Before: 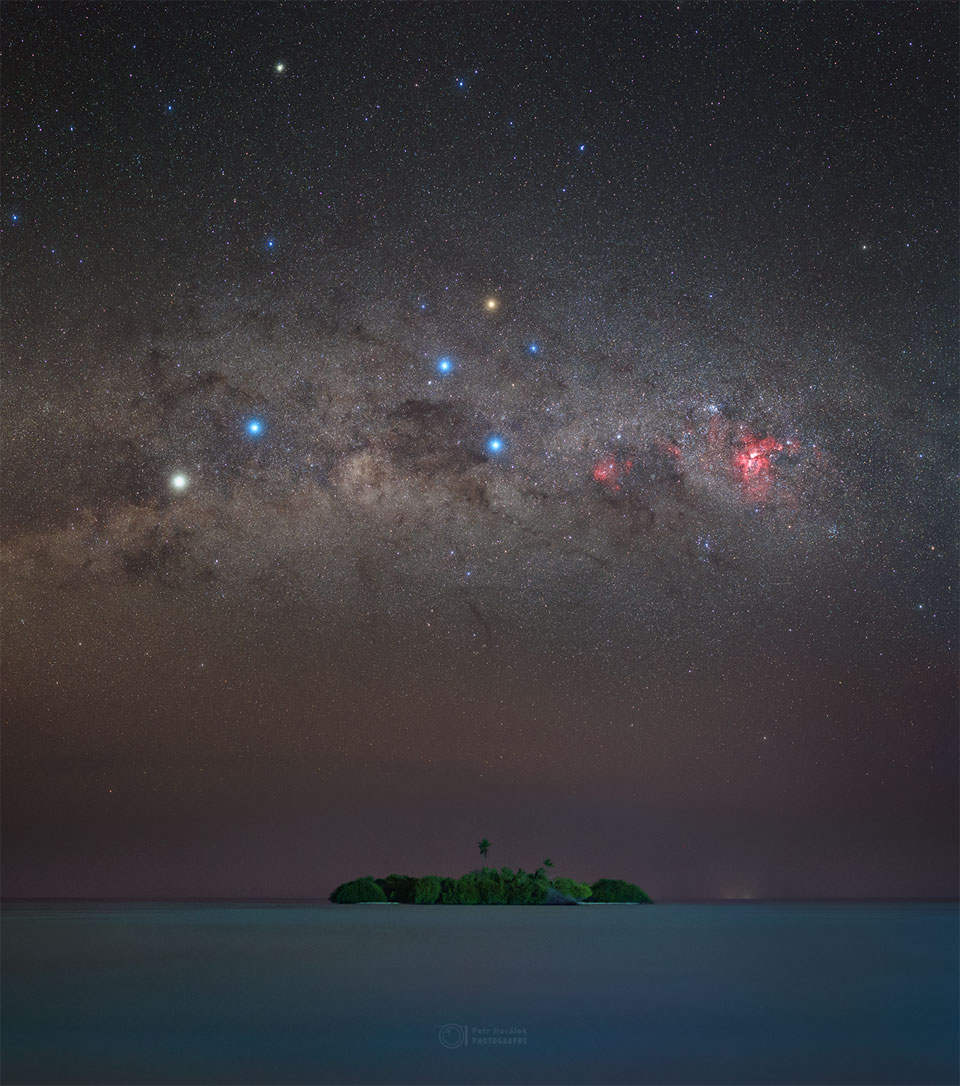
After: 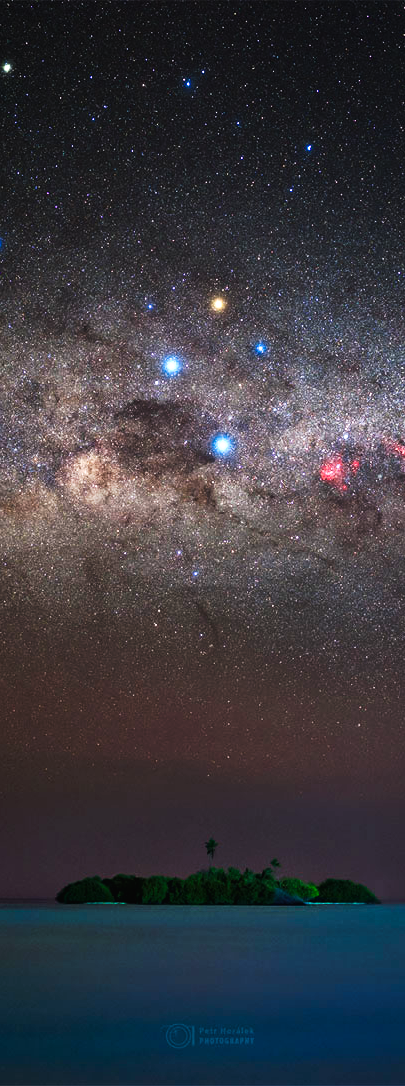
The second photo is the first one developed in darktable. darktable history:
tone curve: curves: ch0 [(0, 0) (0.003, 0.007) (0.011, 0.009) (0.025, 0.01) (0.044, 0.012) (0.069, 0.013) (0.1, 0.014) (0.136, 0.021) (0.177, 0.038) (0.224, 0.06) (0.277, 0.099) (0.335, 0.16) (0.399, 0.227) (0.468, 0.329) (0.543, 0.45) (0.623, 0.594) (0.709, 0.756) (0.801, 0.868) (0.898, 0.971) (1, 1)], preserve colors none
crop: left 28.525%, right 29.263%
exposure: black level correction -0.002, exposure 1.111 EV, compensate highlight preservation false
